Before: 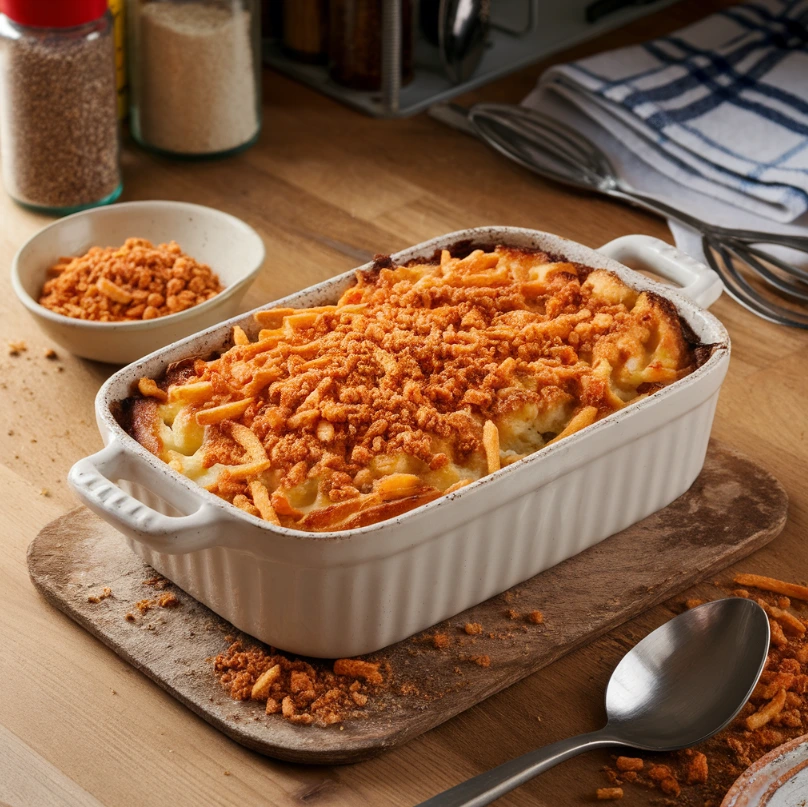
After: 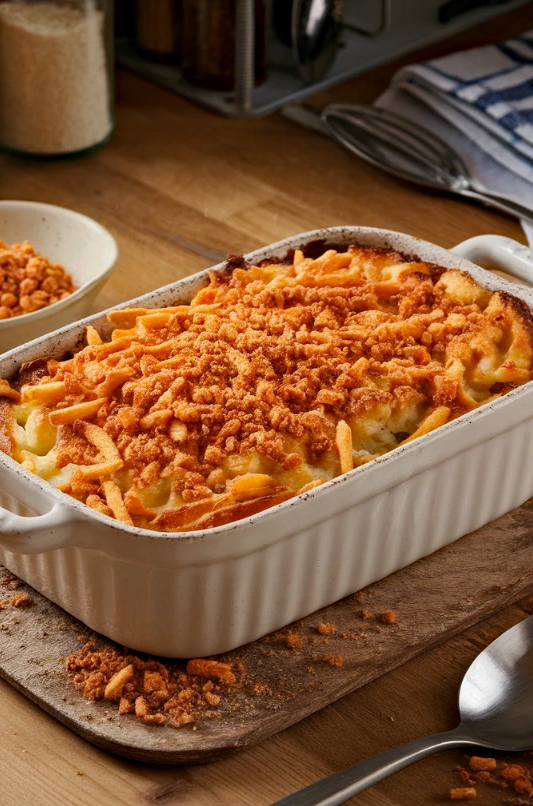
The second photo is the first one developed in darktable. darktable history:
crop and rotate: left 18.202%, right 15.816%
haze removal: strength 0.284, distance 0.256, adaptive false
